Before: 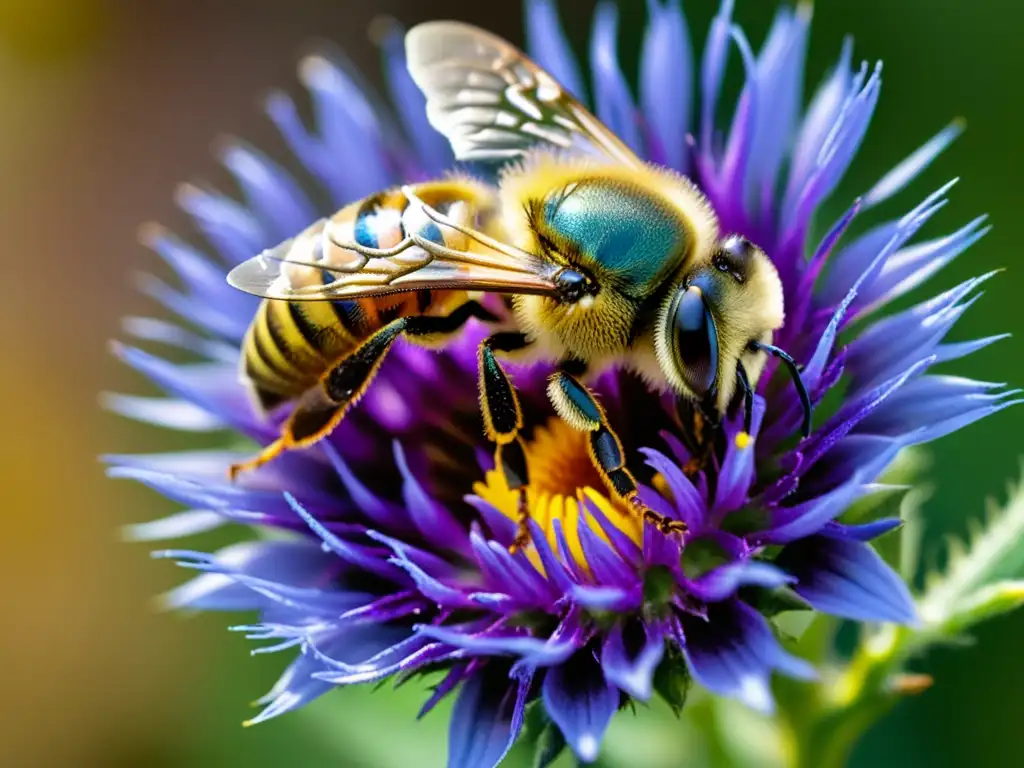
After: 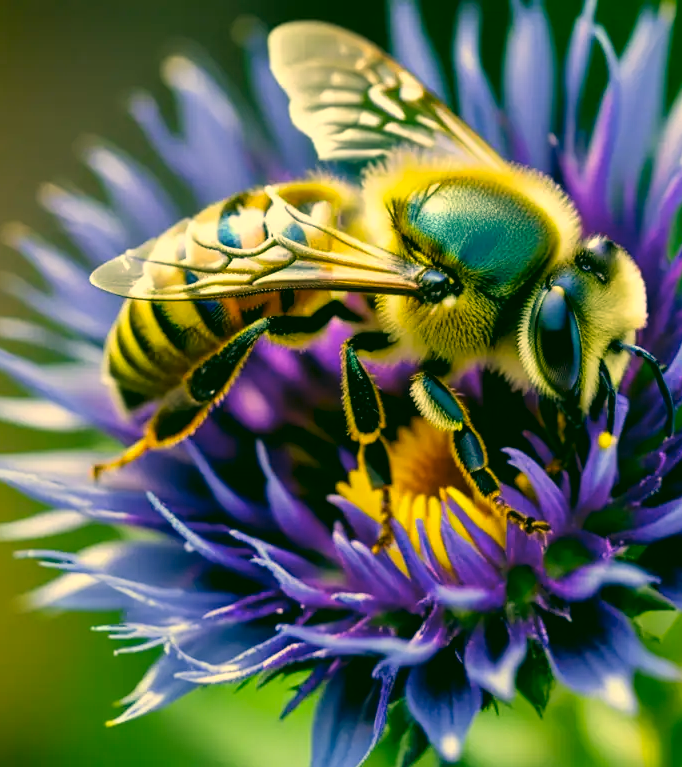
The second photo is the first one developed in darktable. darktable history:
color correction: highlights a* 5.62, highlights b* 33.55, shadows a* -26.32, shadows b* 3.83
crop and rotate: left 13.423%, right 19.911%
